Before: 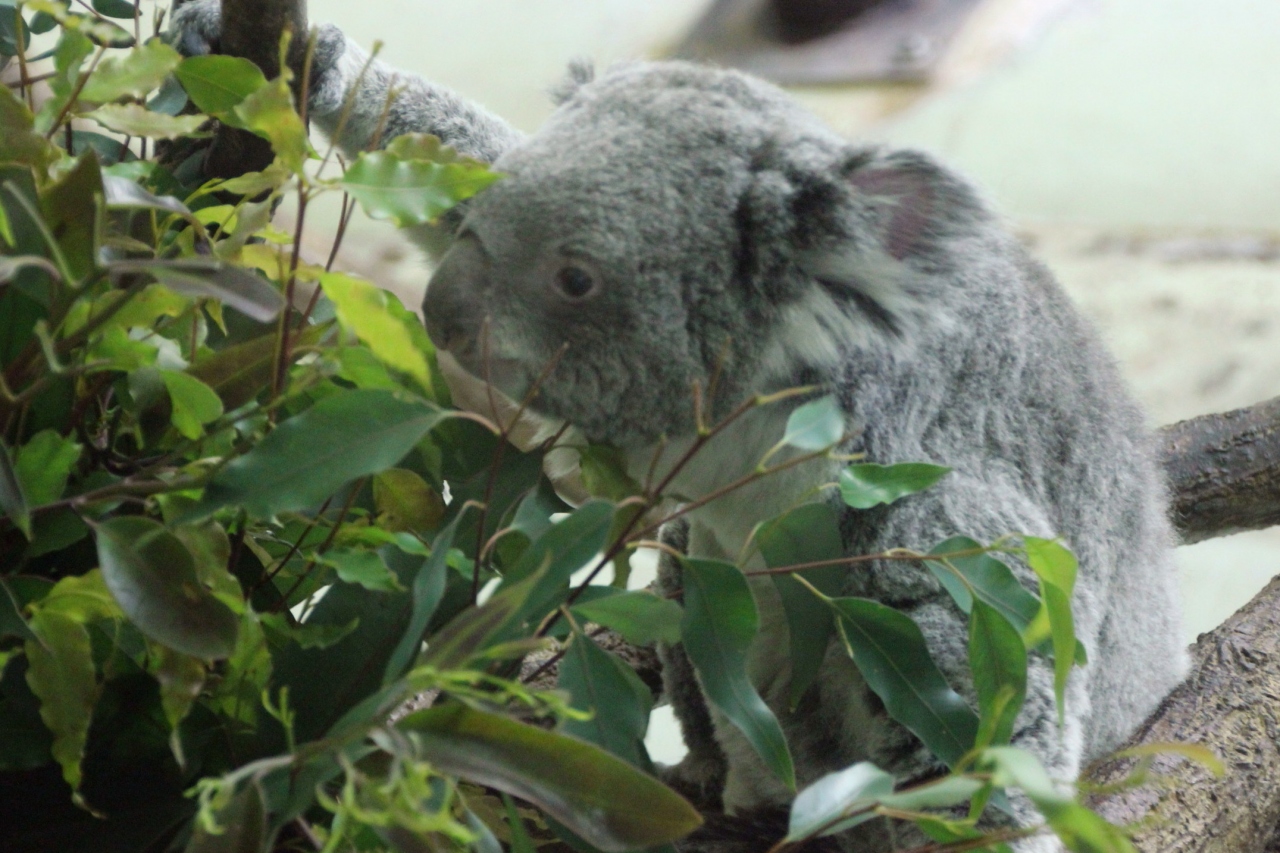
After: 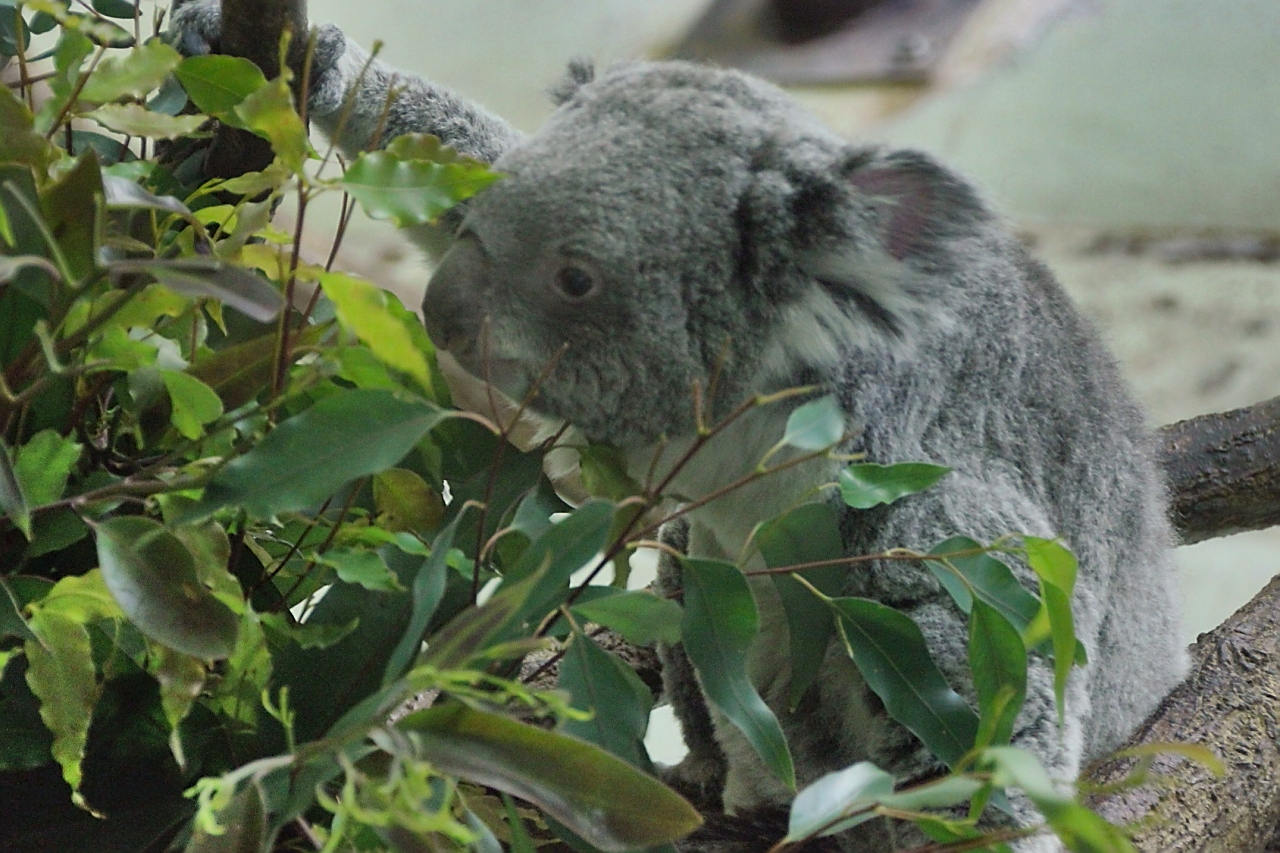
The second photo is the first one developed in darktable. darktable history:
shadows and highlights: shadows 79.3, white point adjustment -9.15, highlights -61.27, soften with gaussian
sharpen: radius 1.393, amount 1.255, threshold 0.71
